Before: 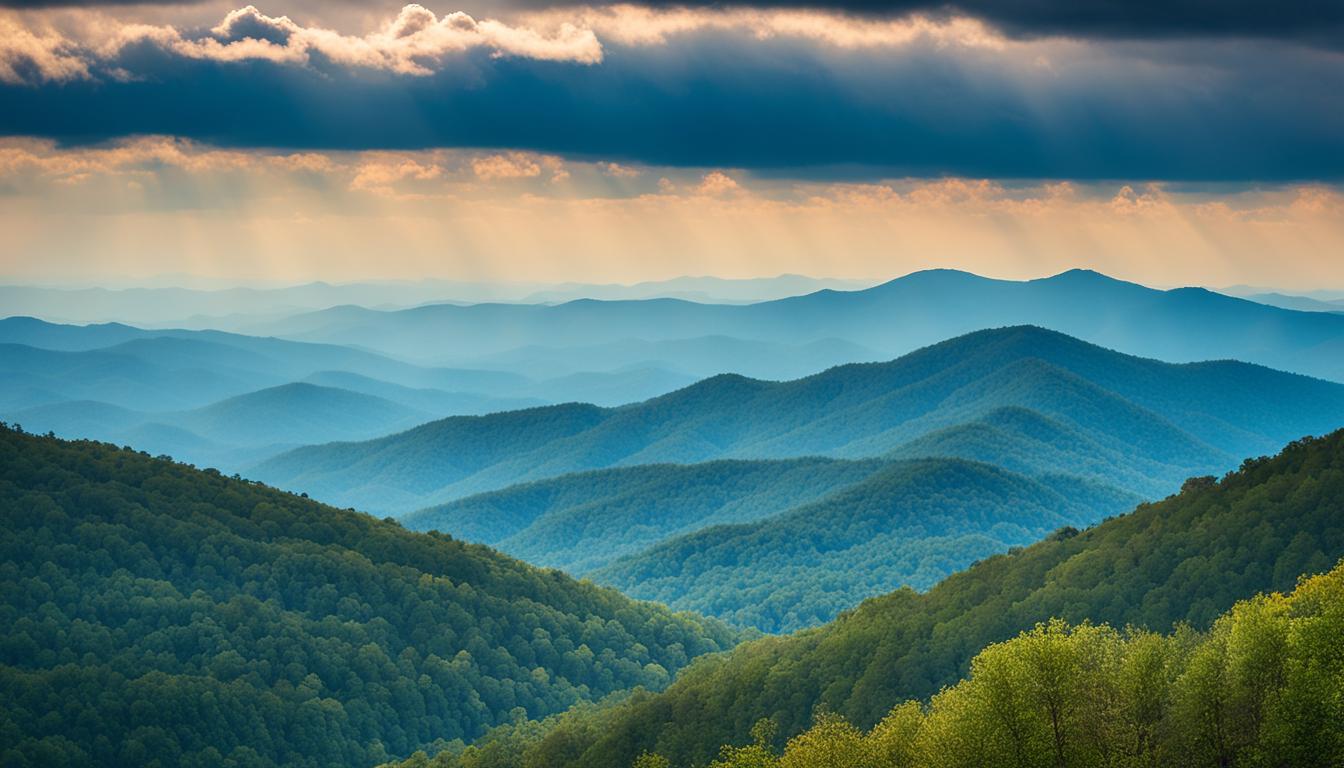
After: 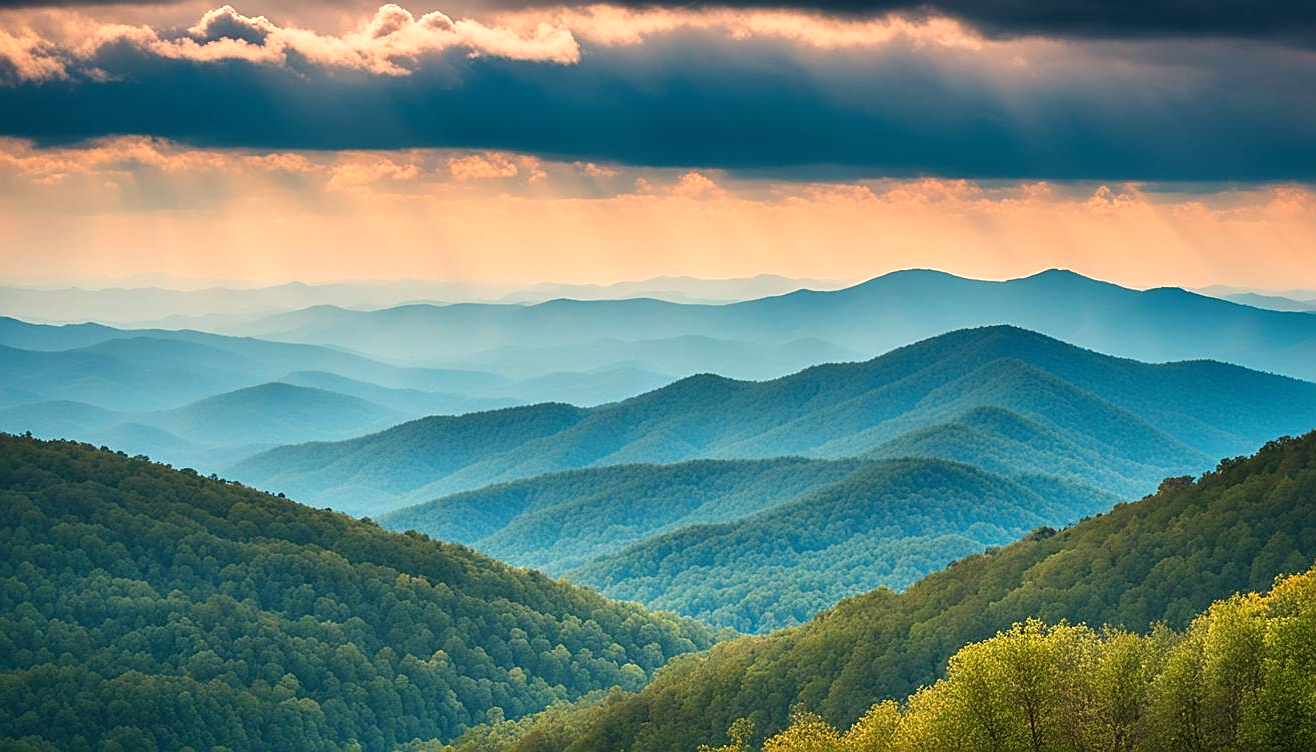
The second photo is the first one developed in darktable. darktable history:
white balance: red 1.127, blue 0.943
crop: left 1.743%, right 0.268%, bottom 2.011%
exposure: black level correction 0, exposure 0.6 EV, compensate exposure bias true, compensate highlight preservation false
graduated density: rotation -0.352°, offset 57.64
sharpen: on, module defaults
